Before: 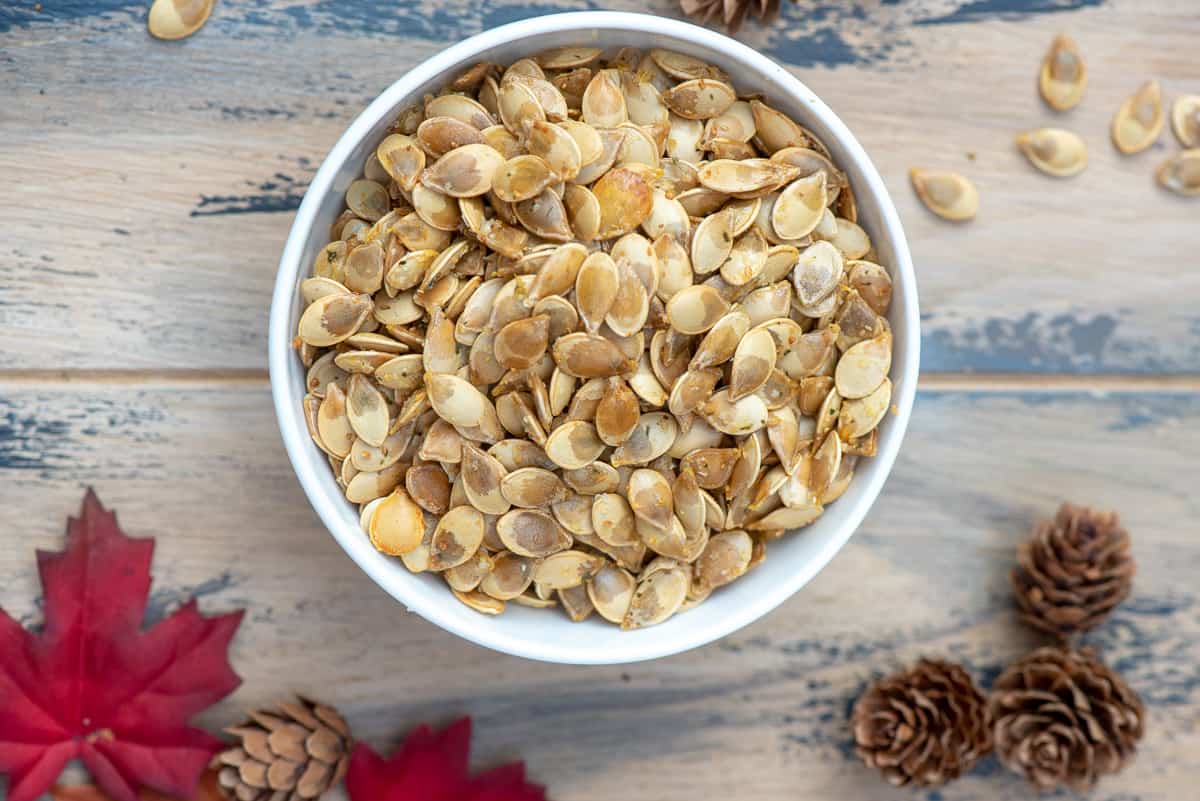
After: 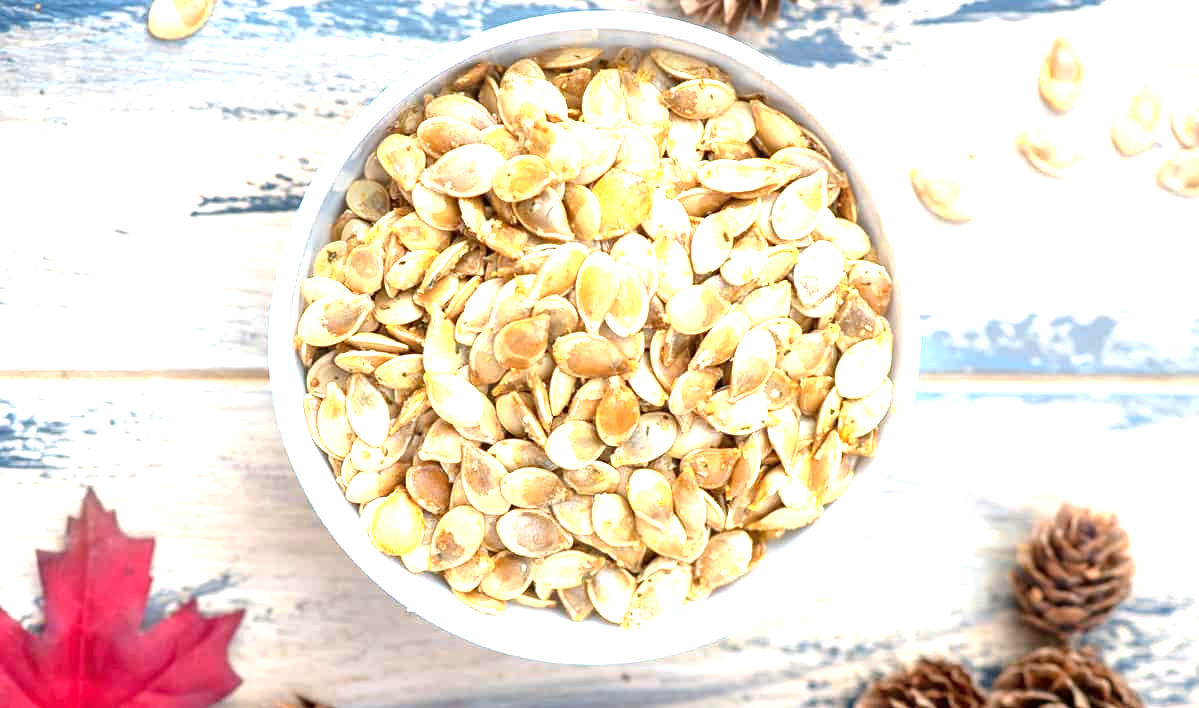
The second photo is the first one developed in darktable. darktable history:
crop and rotate: top 0%, bottom 11.59%
exposure: black level correction 0, exposure 1.465 EV, compensate highlight preservation false
